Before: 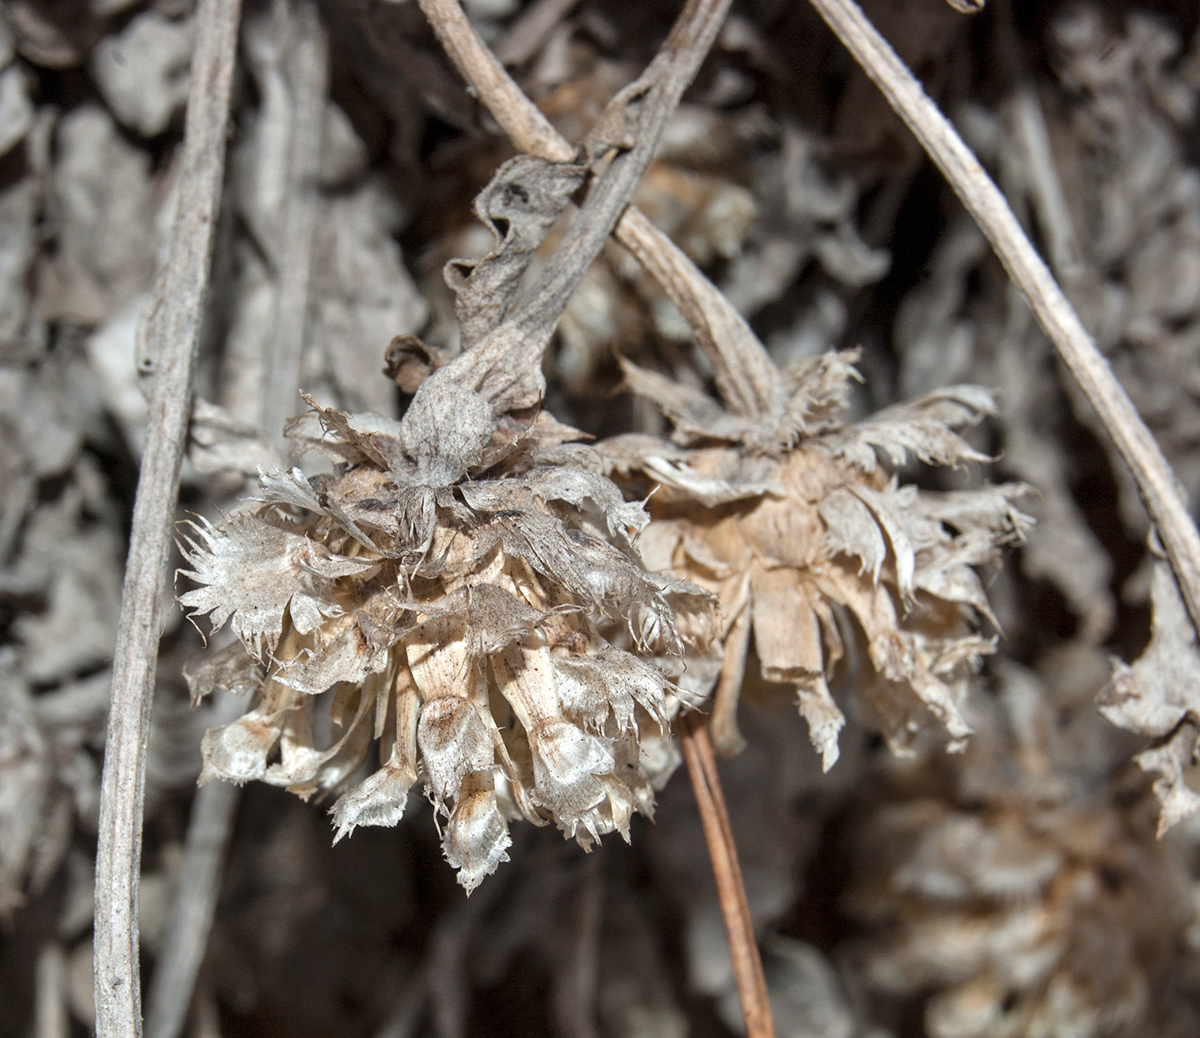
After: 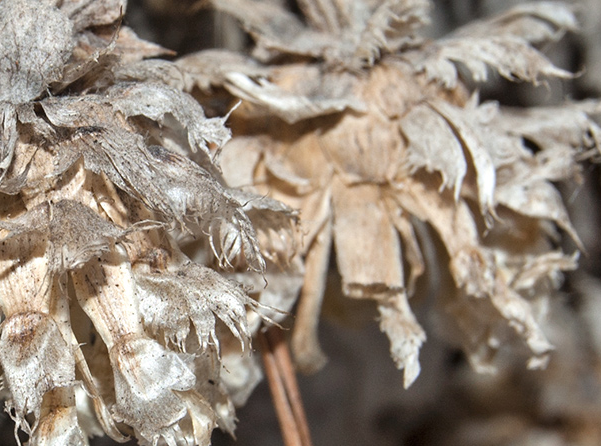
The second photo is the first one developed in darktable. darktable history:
crop: left 34.99%, top 37.012%, right 14.859%, bottom 19.996%
